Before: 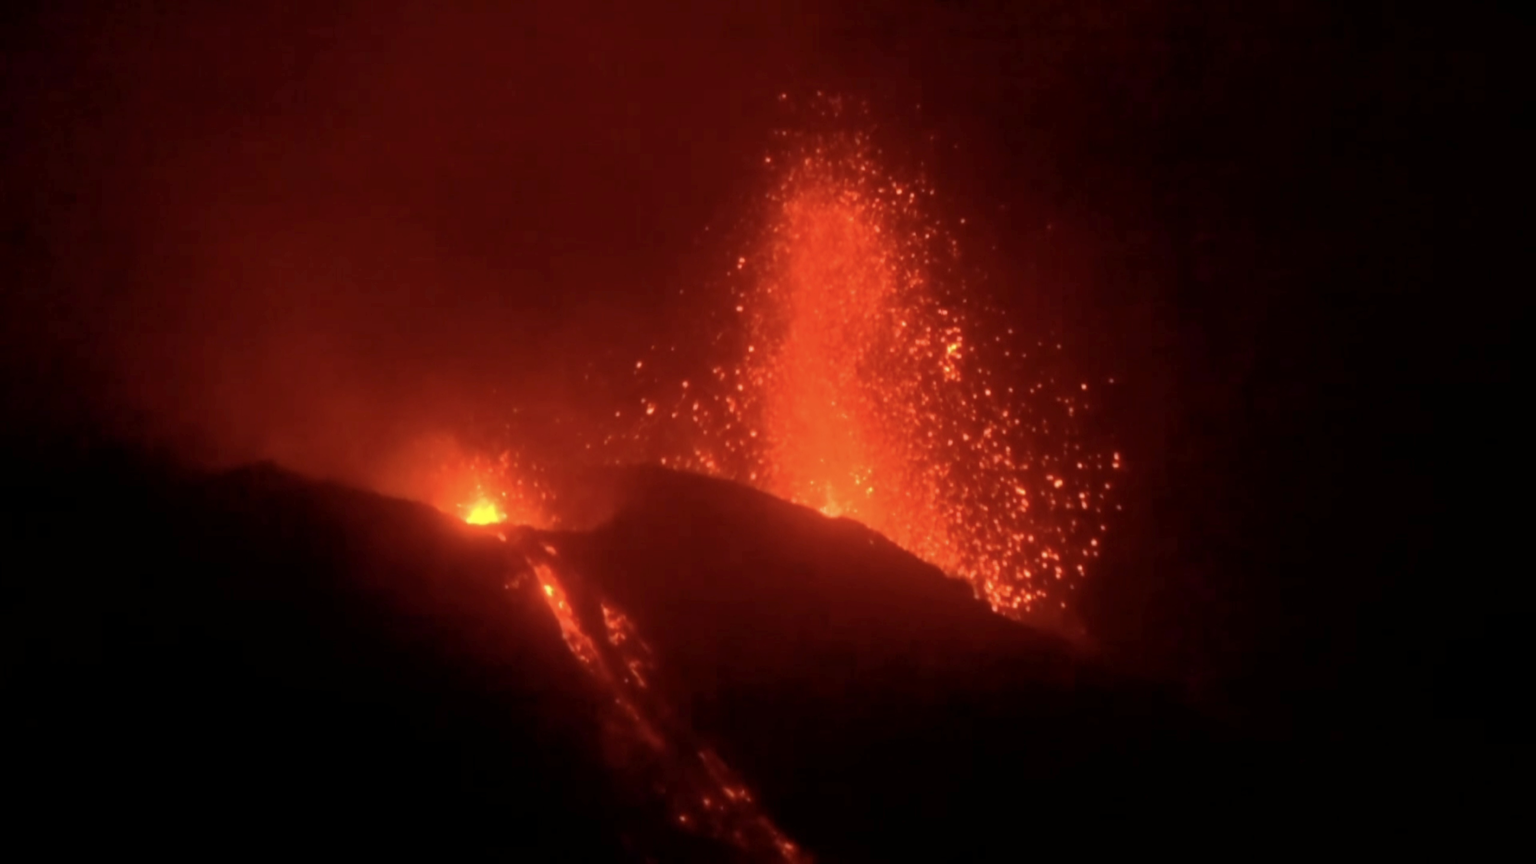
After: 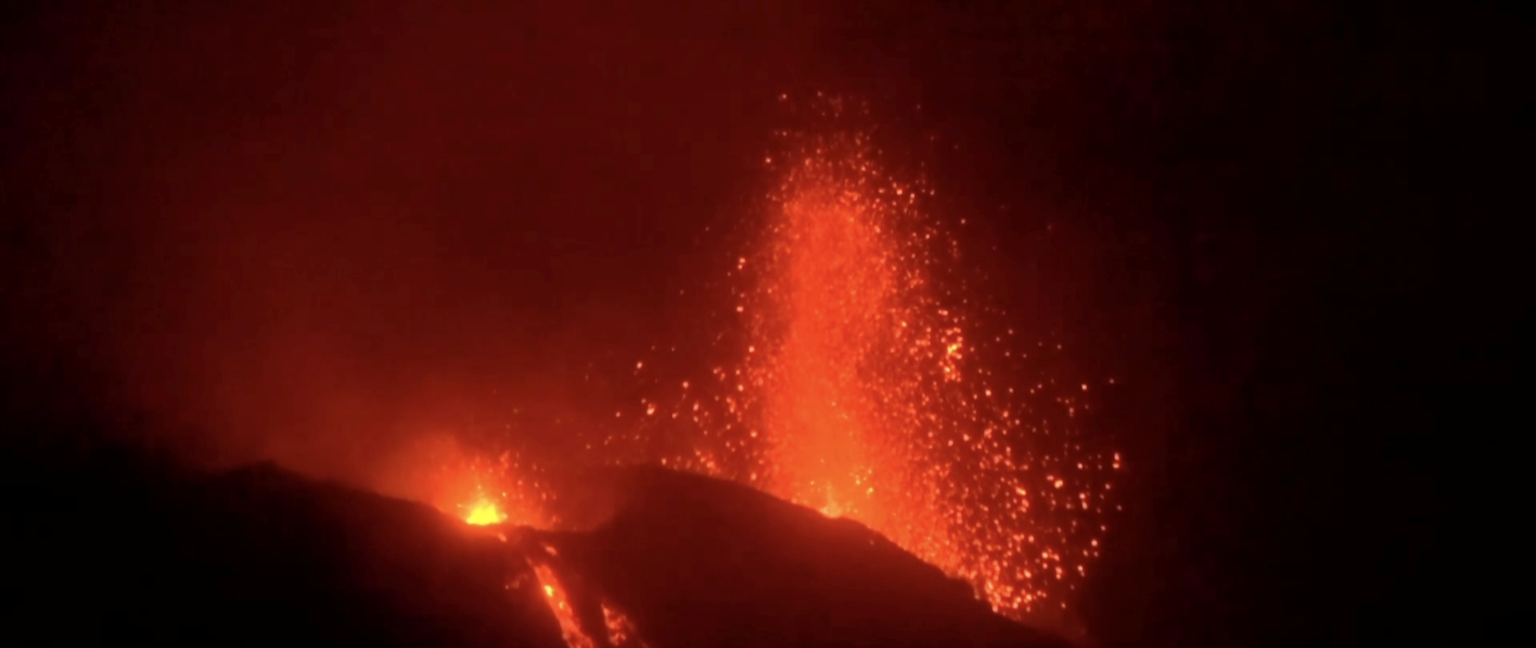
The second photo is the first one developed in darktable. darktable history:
crop: bottom 24.988%
white balance: red 1.009, blue 0.985
